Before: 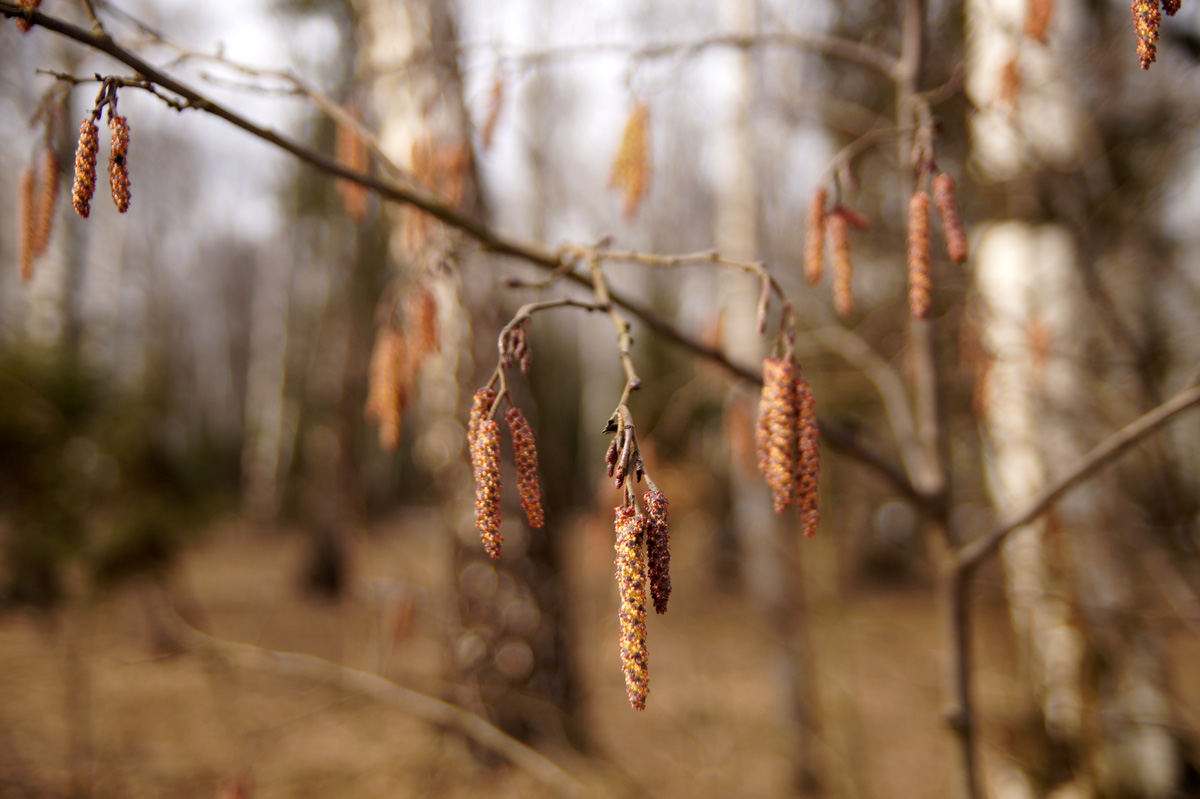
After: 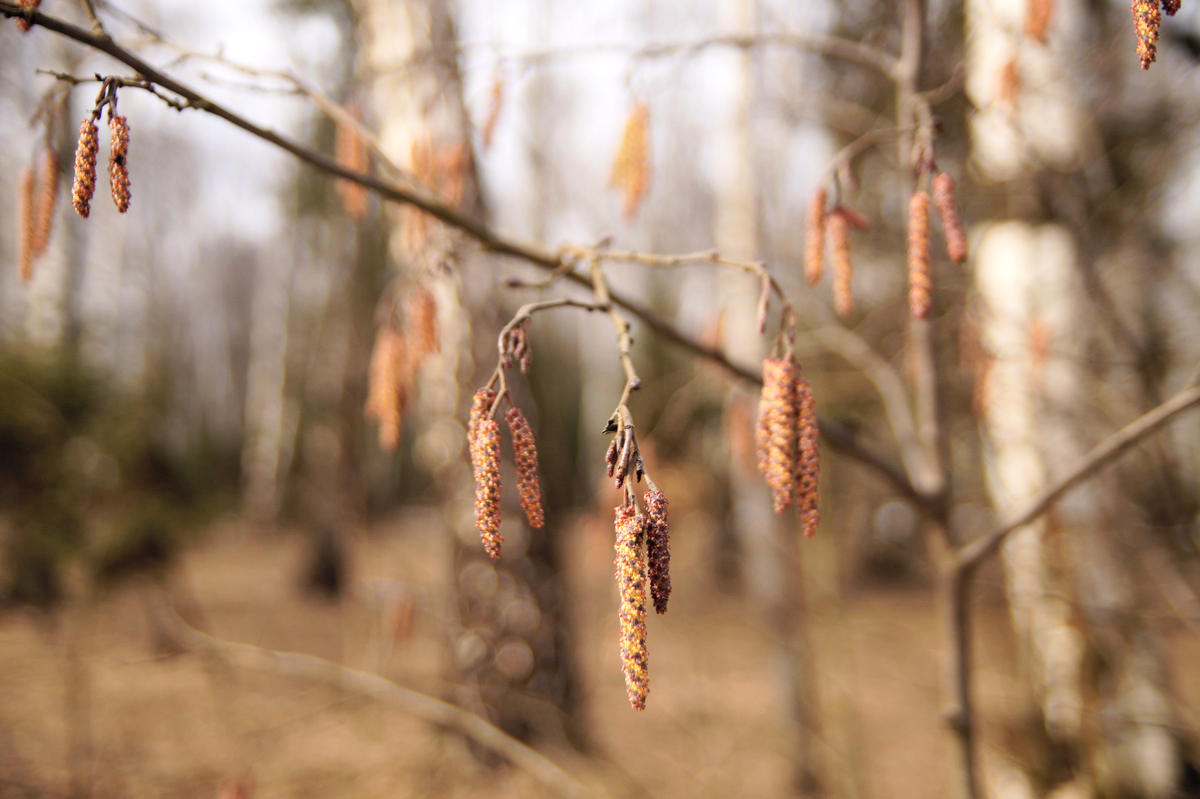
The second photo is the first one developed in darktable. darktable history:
contrast brightness saturation: contrast 0.144, brightness 0.218
